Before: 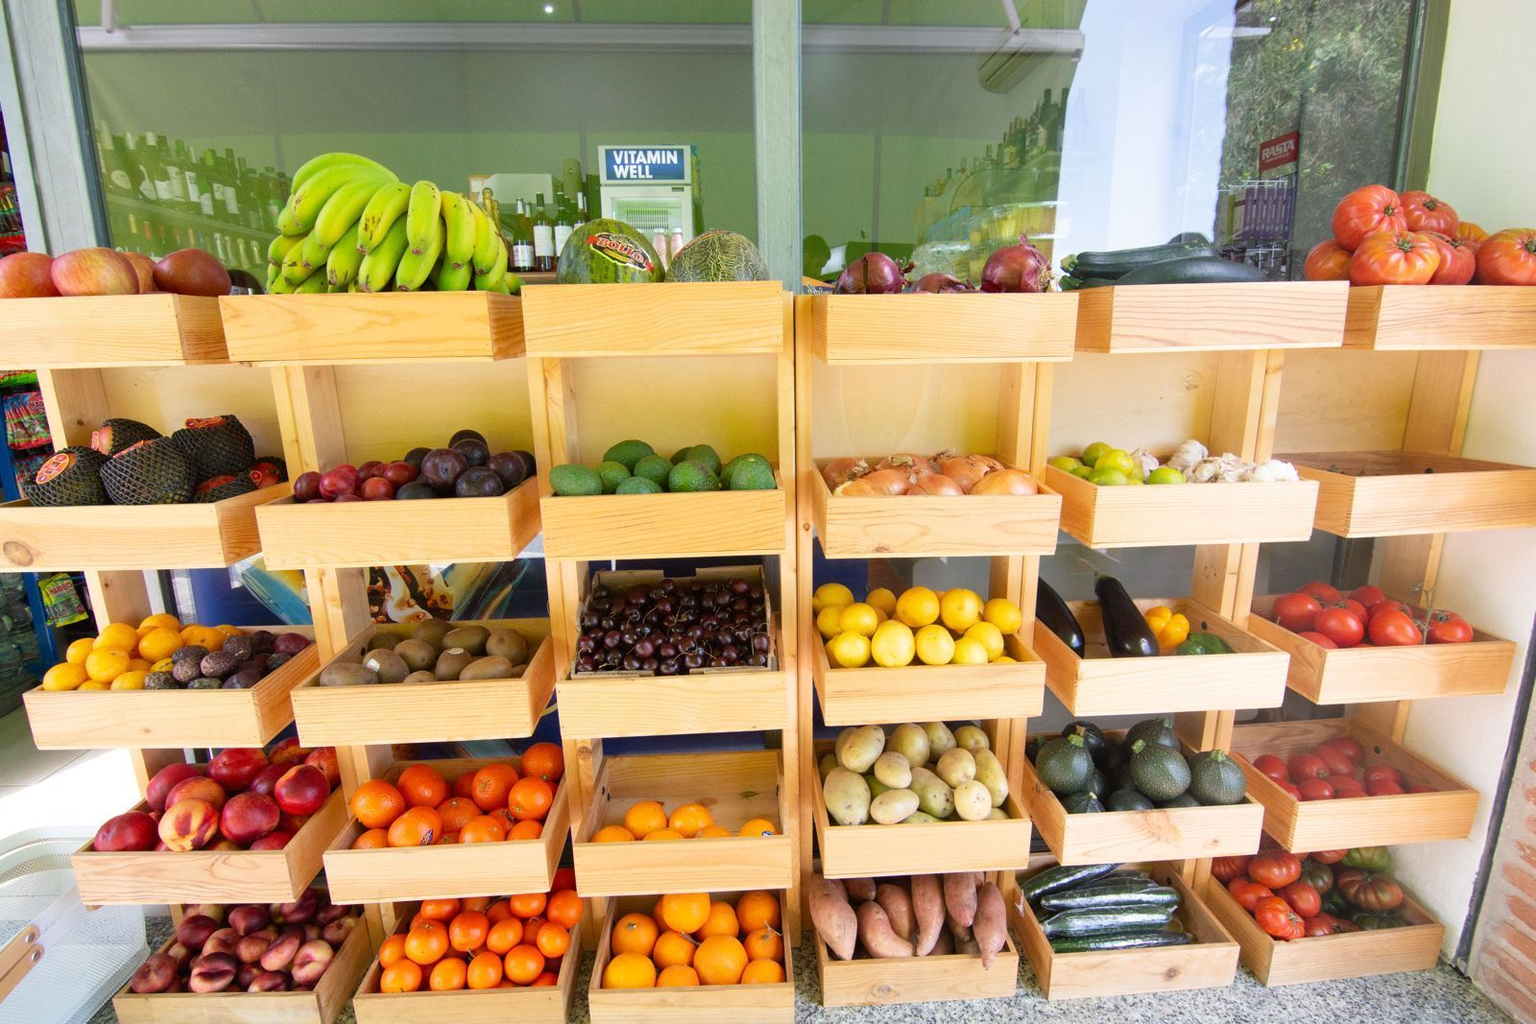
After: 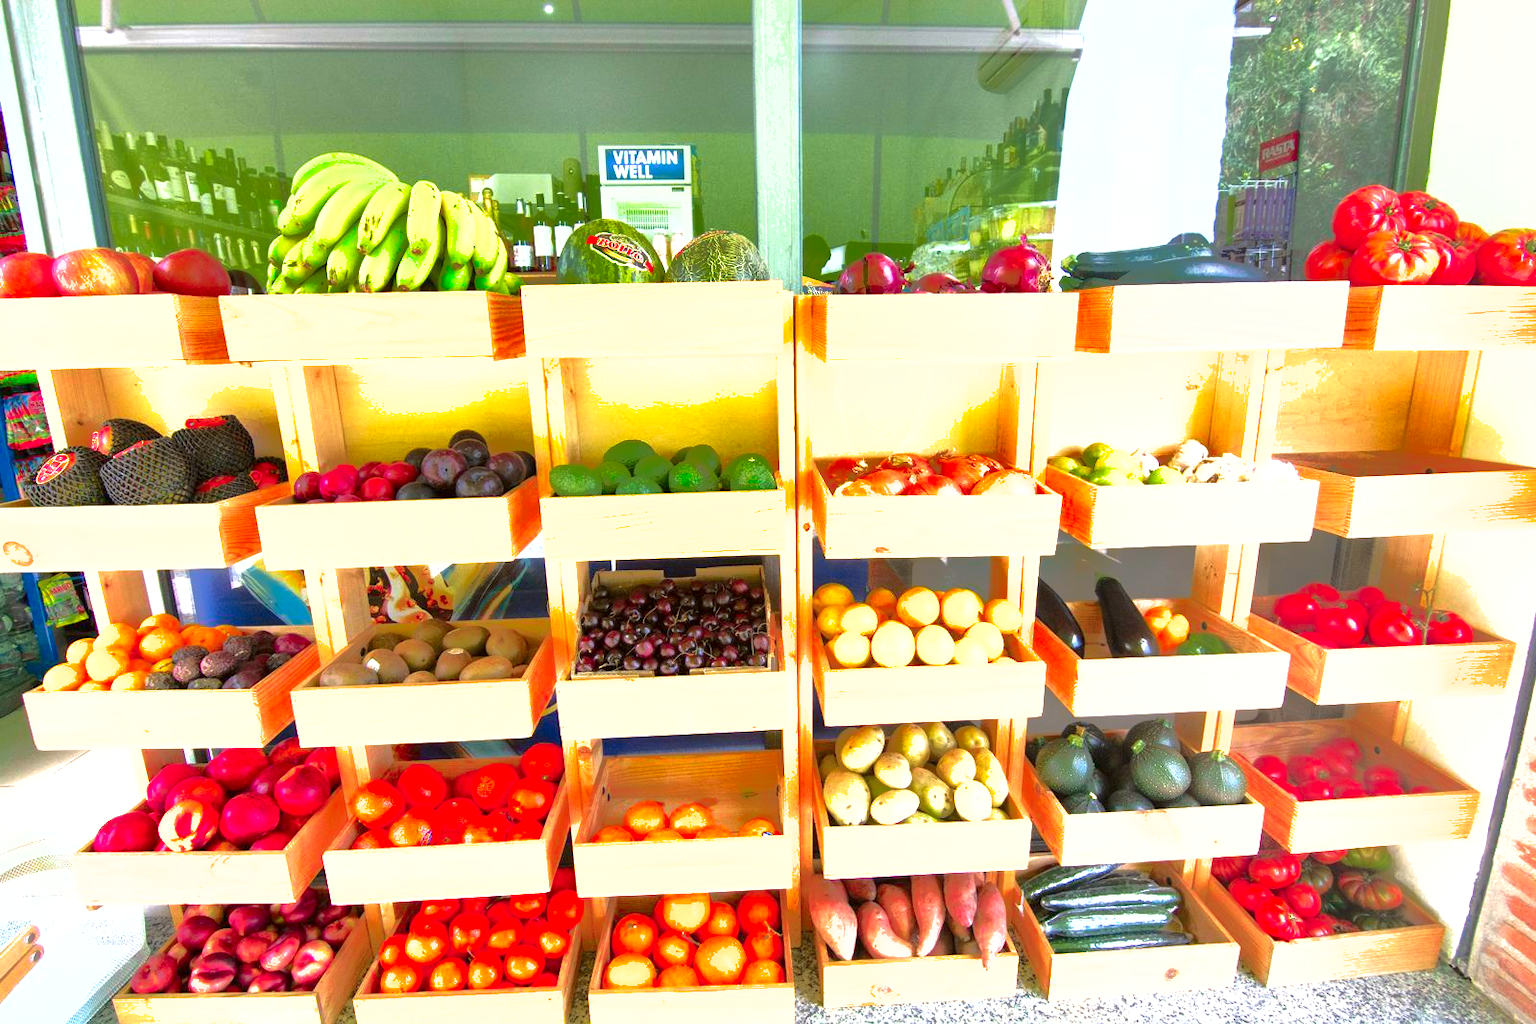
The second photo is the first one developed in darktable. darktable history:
tone curve: curves: ch0 [(0, 0) (0.068, 0.031) (0.175, 0.132) (0.337, 0.304) (0.498, 0.511) (0.748, 0.762) (0.993, 0.954)]; ch1 [(0, 0) (0.294, 0.184) (0.359, 0.34) (0.362, 0.35) (0.43, 0.41) (0.476, 0.457) (0.499, 0.5) (0.529, 0.523) (0.677, 0.762) (1, 1)]; ch2 [(0, 0) (0.431, 0.419) (0.495, 0.502) (0.524, 0.534) (0.557, 0.56) (0.634, 0.654) (0.728, 0.722) (1, 1)], color space Lab, independent channels, preserve colors none
shadows and highlights: shadows 40, highlights -60
exposure: black level correction 0, exposure 1.2 EV, compensate exposure bias true, compensate highlight preservation false
local contrast: mode bilateral grid, contrast 20, coarseness 50, detail 120%, midtone range 0.2
